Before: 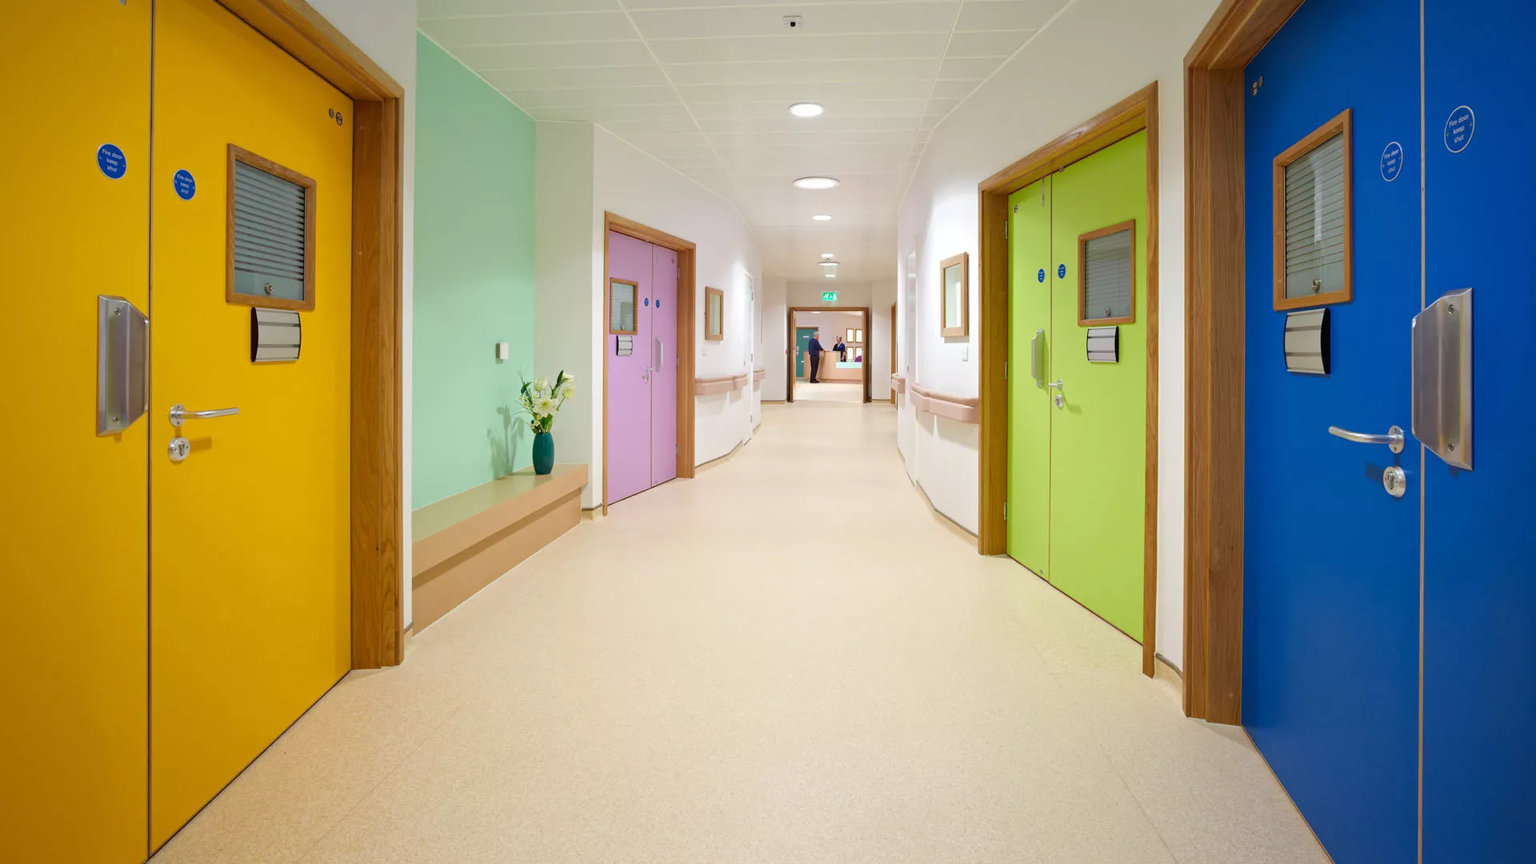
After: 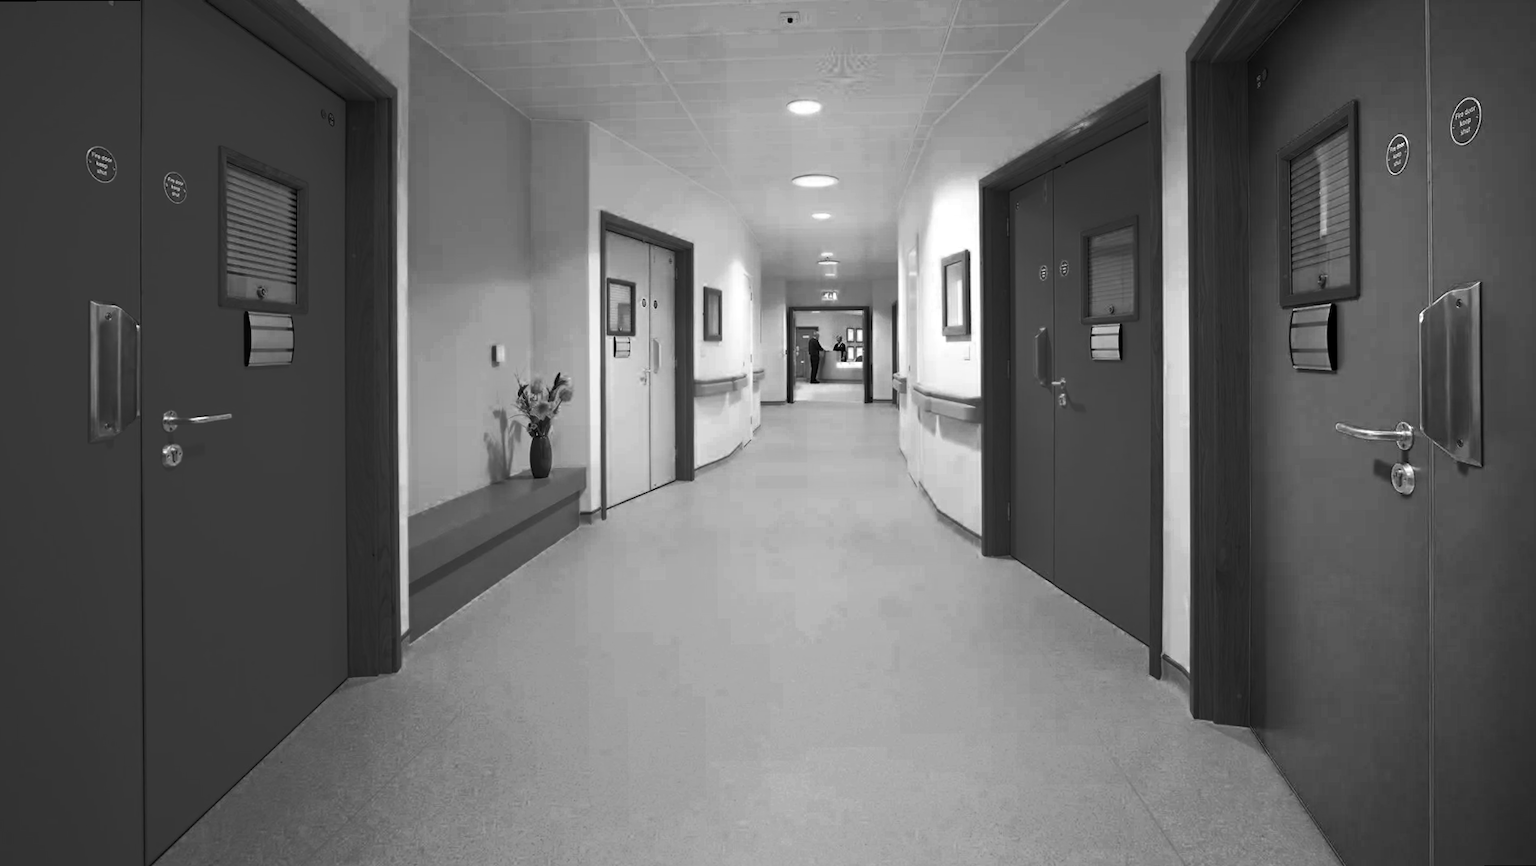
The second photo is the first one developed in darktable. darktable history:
rgb levels: mode RGB, independent channels, levels [[0, 0.474, 1], [0, 0.5, 1], [0, 0.5, 1]]
rotate and perspective: rotation -0.45°, automatic cropping original format, crop left 0.008, crop right 0.992, crop top 0.012, crop bottom 0.988
color zones: curves: ch0 [(0.287, 0.048) (0.493, 0.484) (0.737, 0.816)]; ch1 [(0, 0) (0.143, 0) (0.286, 0) (0.429, 0) (0.571, 0) (0.714, 0) (0.857, 0)]
tone curve: curves: ch0 [(0, 0) (0.003, 0) (0.011, 0) (0.025, 0) (0.044, 0.006) (0.069, 0.024) (0.1, 0.038) (0.136, 0.052) (0.177, 0.08) (0.224, 0.112) (0.277, 0.145) (0.335, 0.206) (0.399, 0.284) (0.468, 0.372) (0.543, 0.477) (0.623, 0.593) (0.709, 0.717) (0.801, 0.815) (0.898, 0.92) (1, 1)], preserve colors none
